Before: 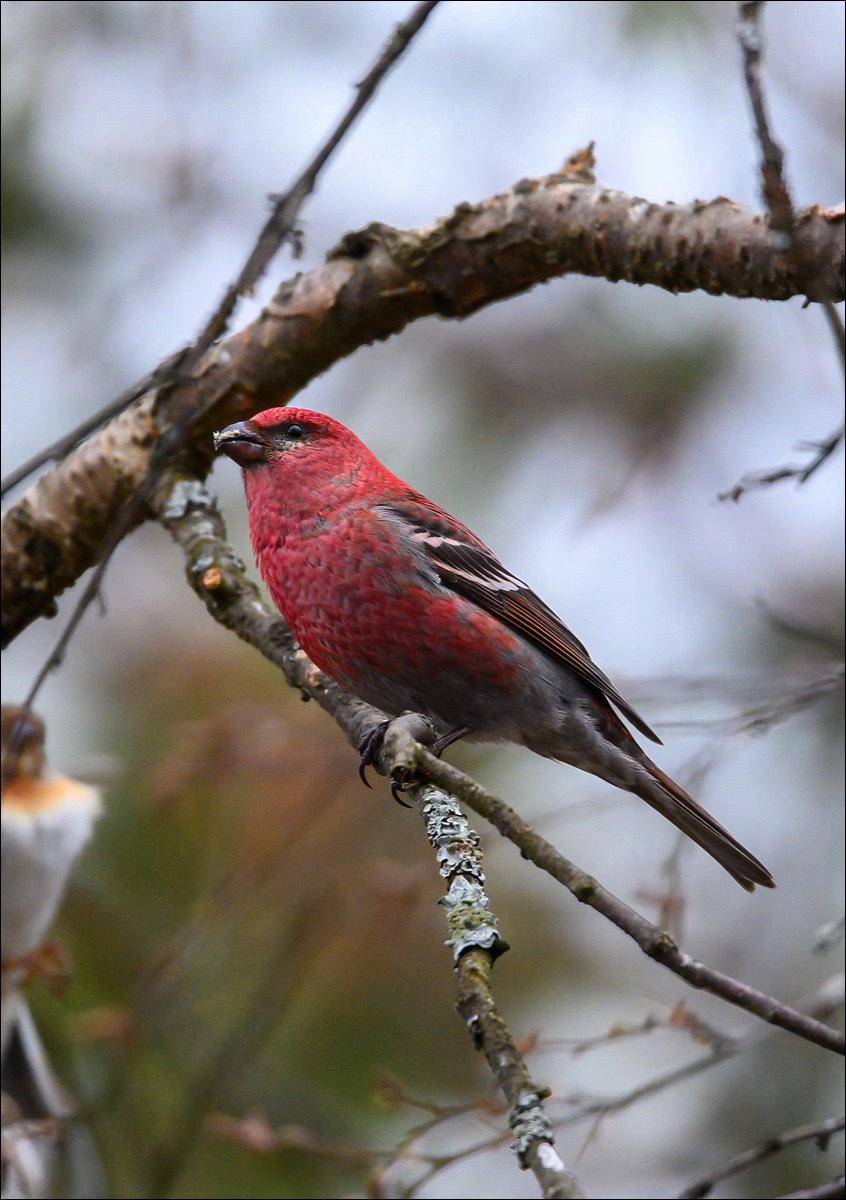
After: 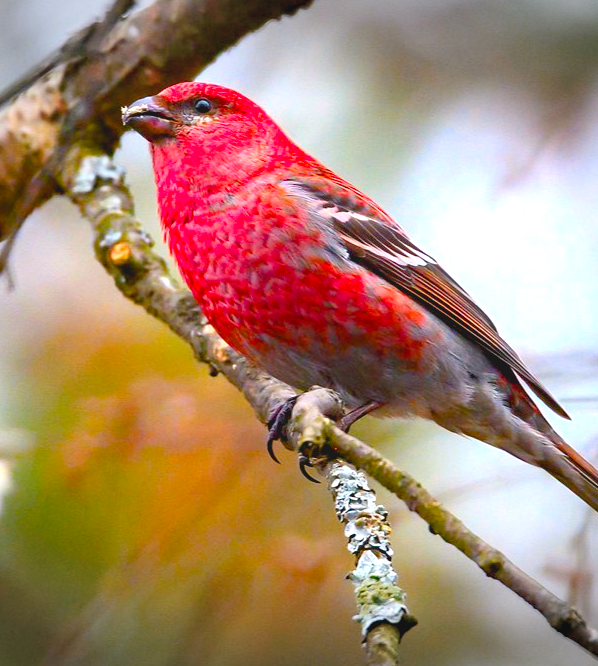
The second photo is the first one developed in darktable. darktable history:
haze removal: compatibility mode true, adaptive false
exposure: black level correction 0, exposure 1.098 EV, compensate highlight preservation false
color balance rgb: global offset › luminance -0.47%, perceptual saturation grading › global saturation 29.304%, perceptual saturation grading › mid-tones 12.29%, perceptual saturation grading › shadows 10.416%, global vibrance 24.171%
contrast brightness saturation: contrast -0.171, saturation 0.186
vignetting: fall-off start 100.76%, width/height ratio 1.303, unbound false
crop: left 10.969%, top 27.162%, right 18.237%, bottom 17.261%
